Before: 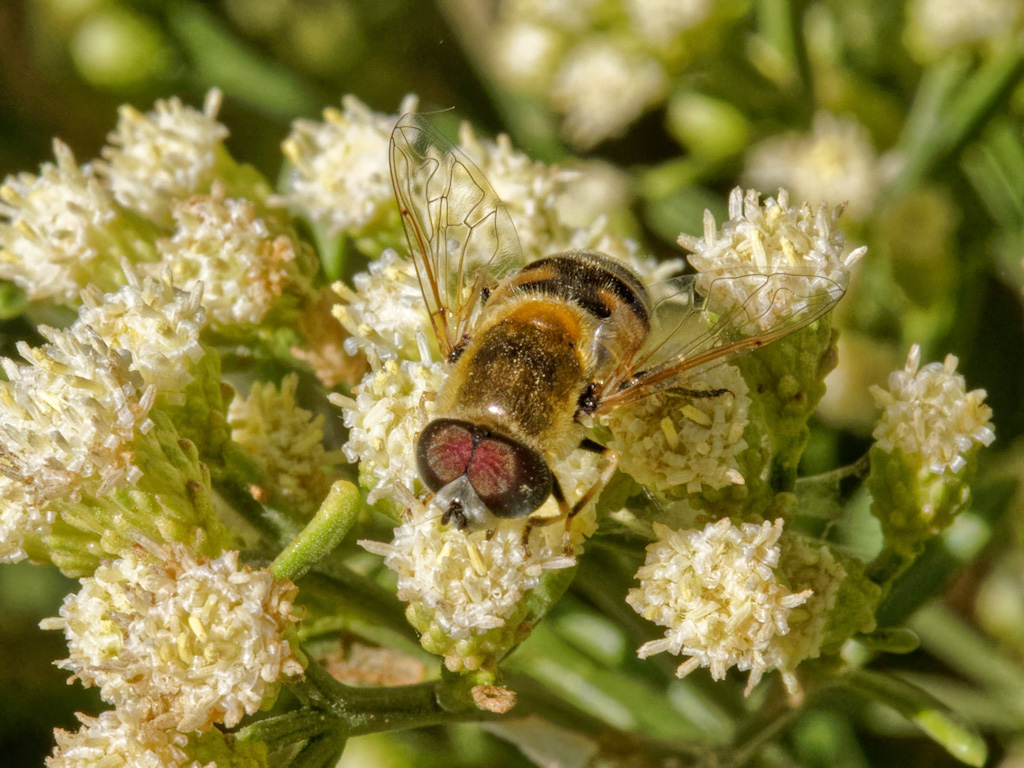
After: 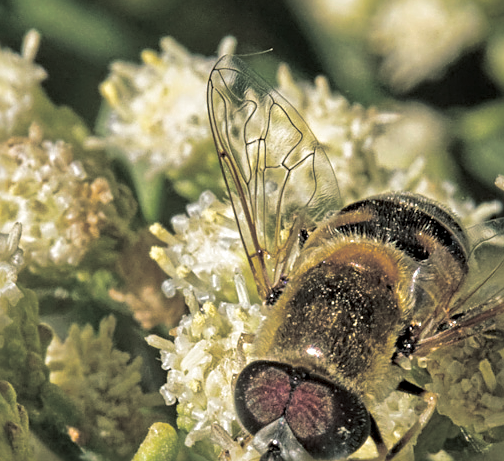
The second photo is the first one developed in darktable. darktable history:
split-toning: shadows › hue 201.6°, shadows › saturation 0.16, highlights › hue 50.4°, highlights › saturation 0.2, balance -49.9
crop: left 17.835%, top 7.675%, right 32.881%, bottom 32.213%
sharpen: radius 2.817, amount 0.715
